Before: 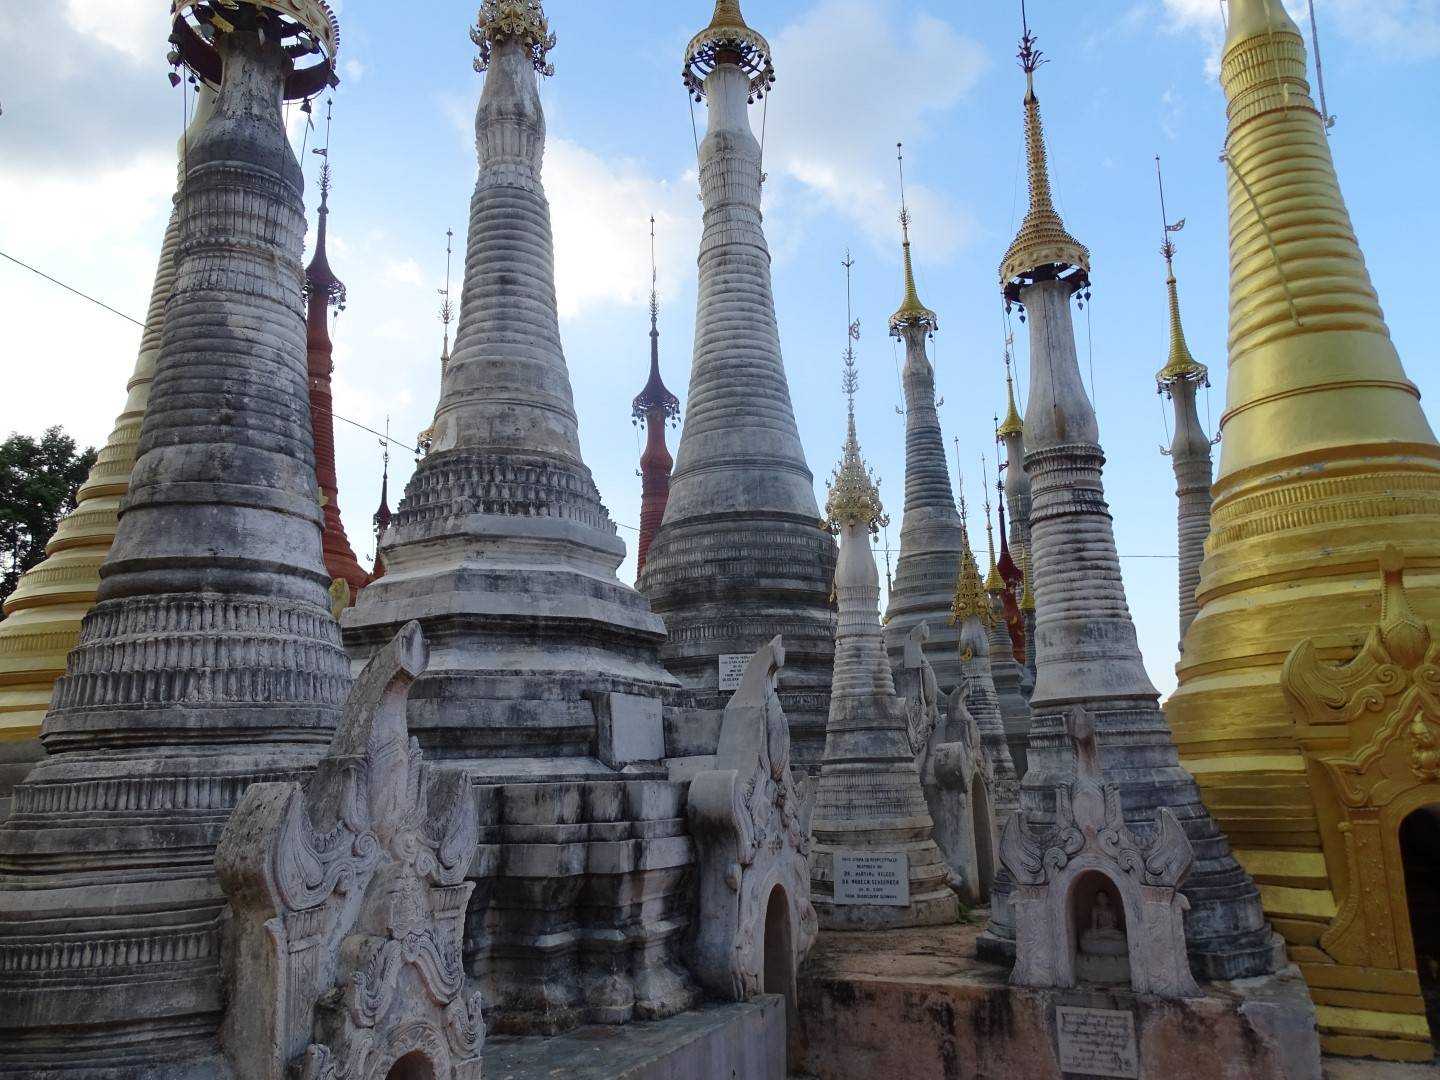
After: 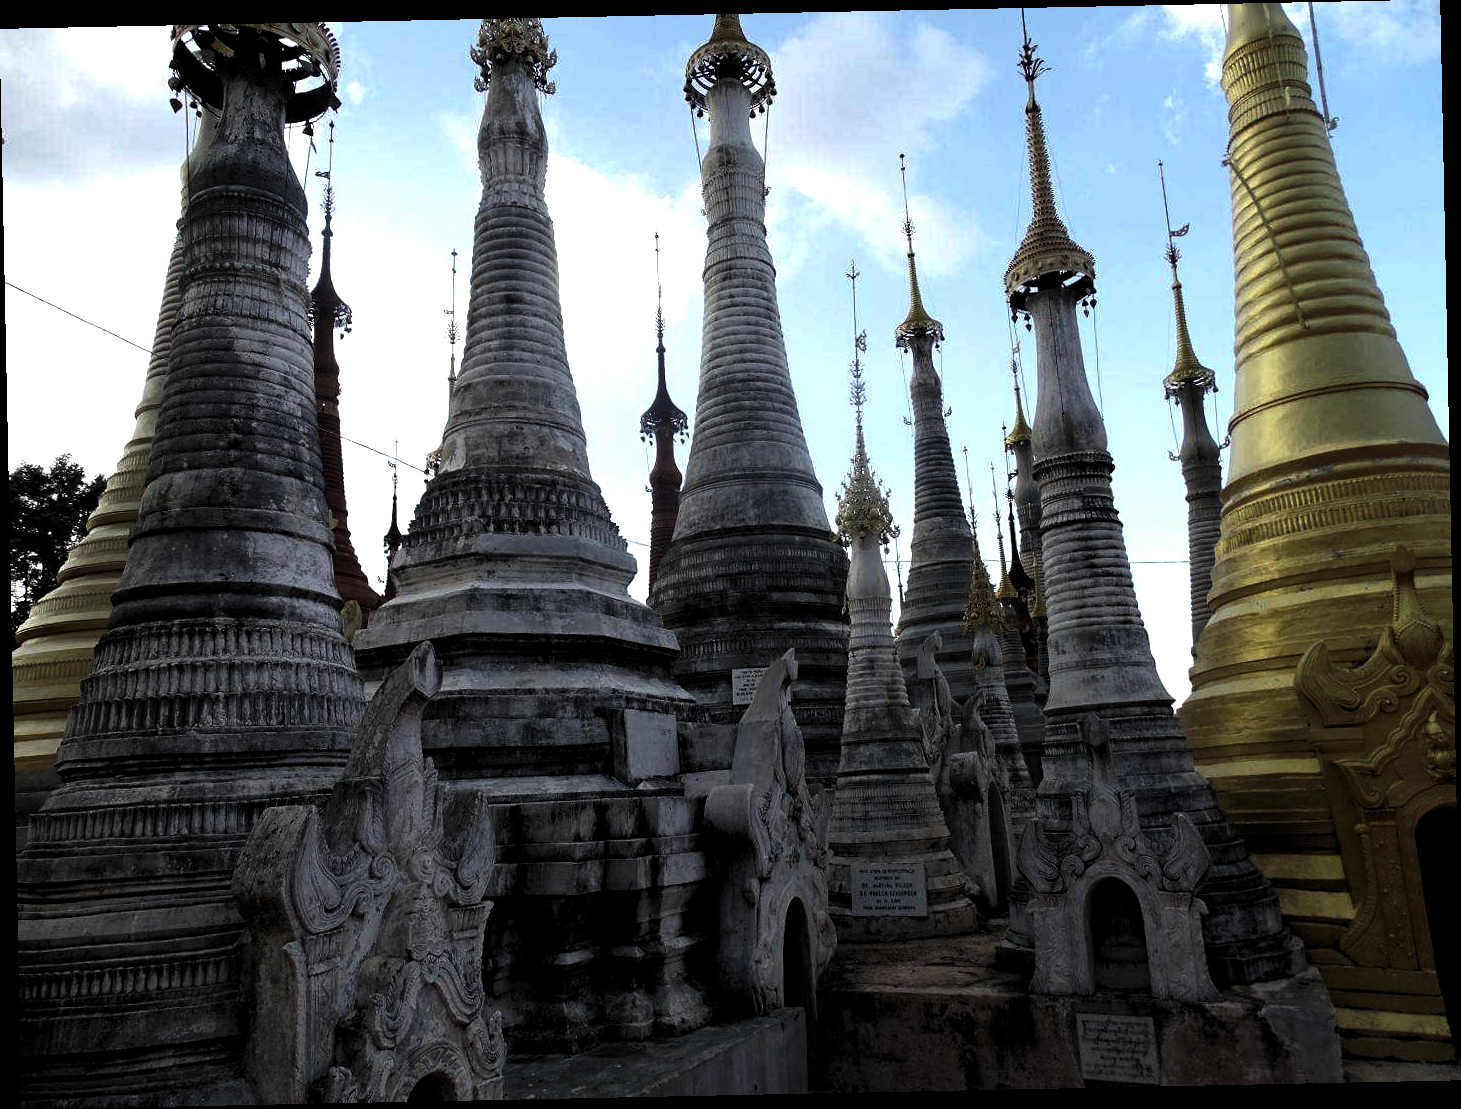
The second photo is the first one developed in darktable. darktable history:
exposure: black level correction 0.001, exposure 0.5 EV, compensate exposure bias true, compensate highlight preservation false
tone equalizer: on, module defaults
rotate and perspective: rotation -1.17°, automatic cropping off
levels: mode automatic, black 8.58%, gray 59.42%, levels [0, 0.445, 1]
